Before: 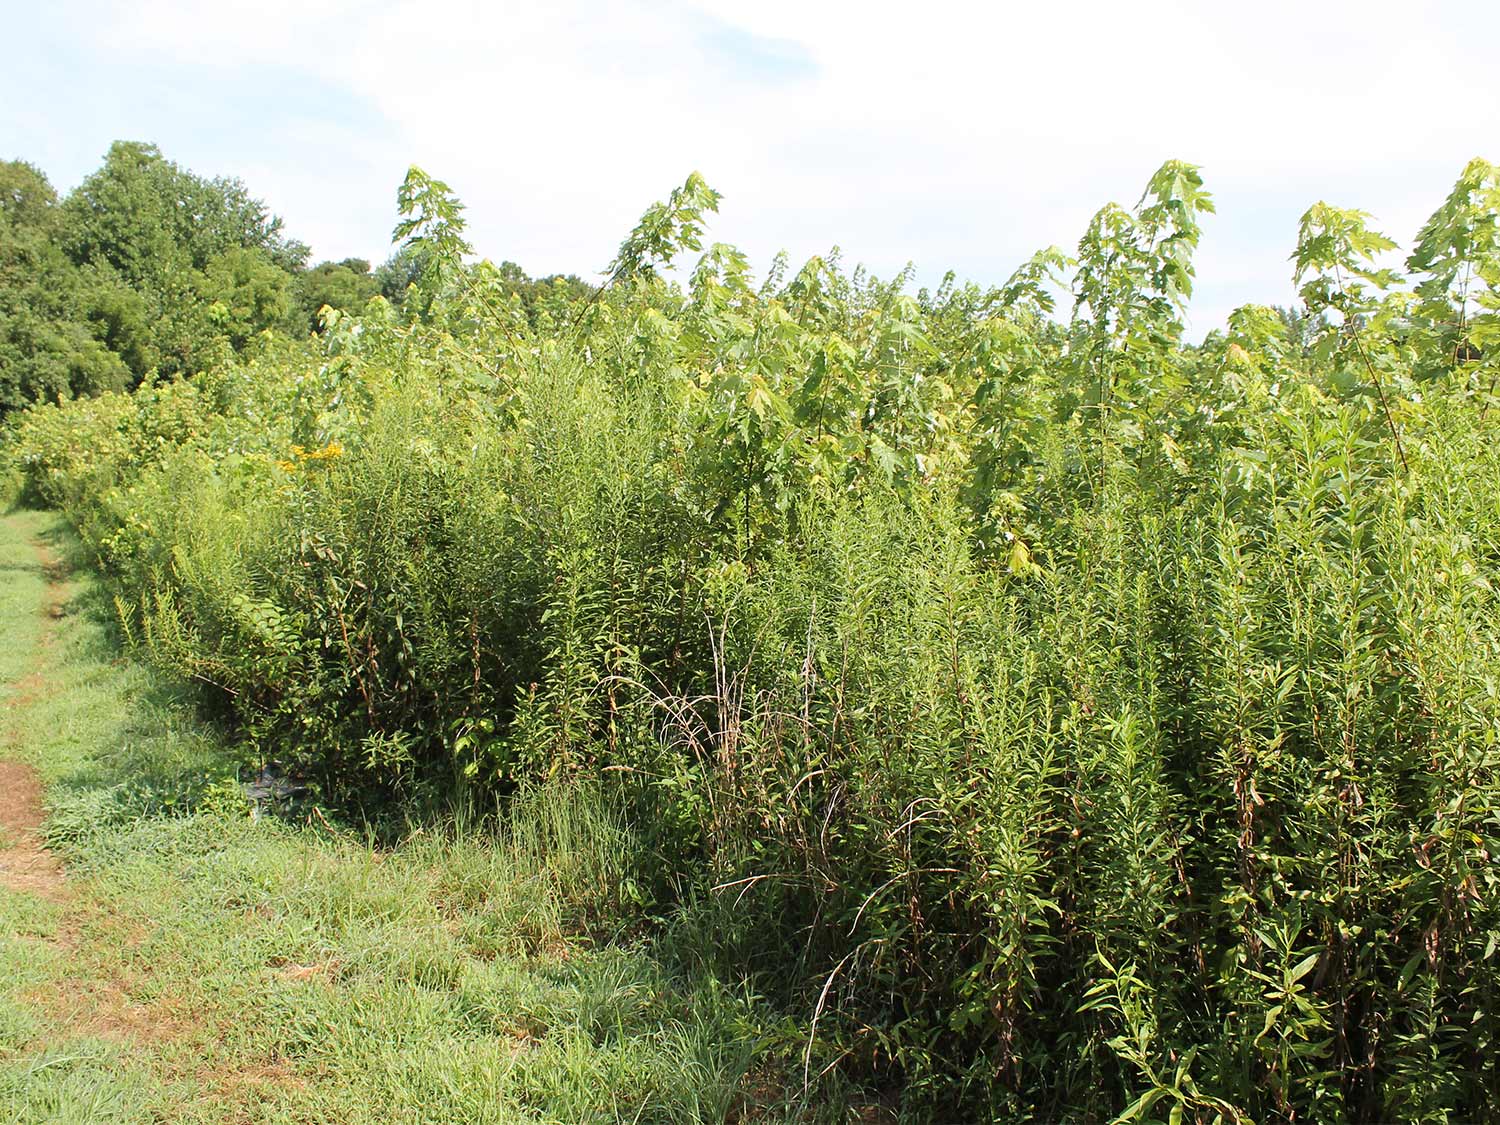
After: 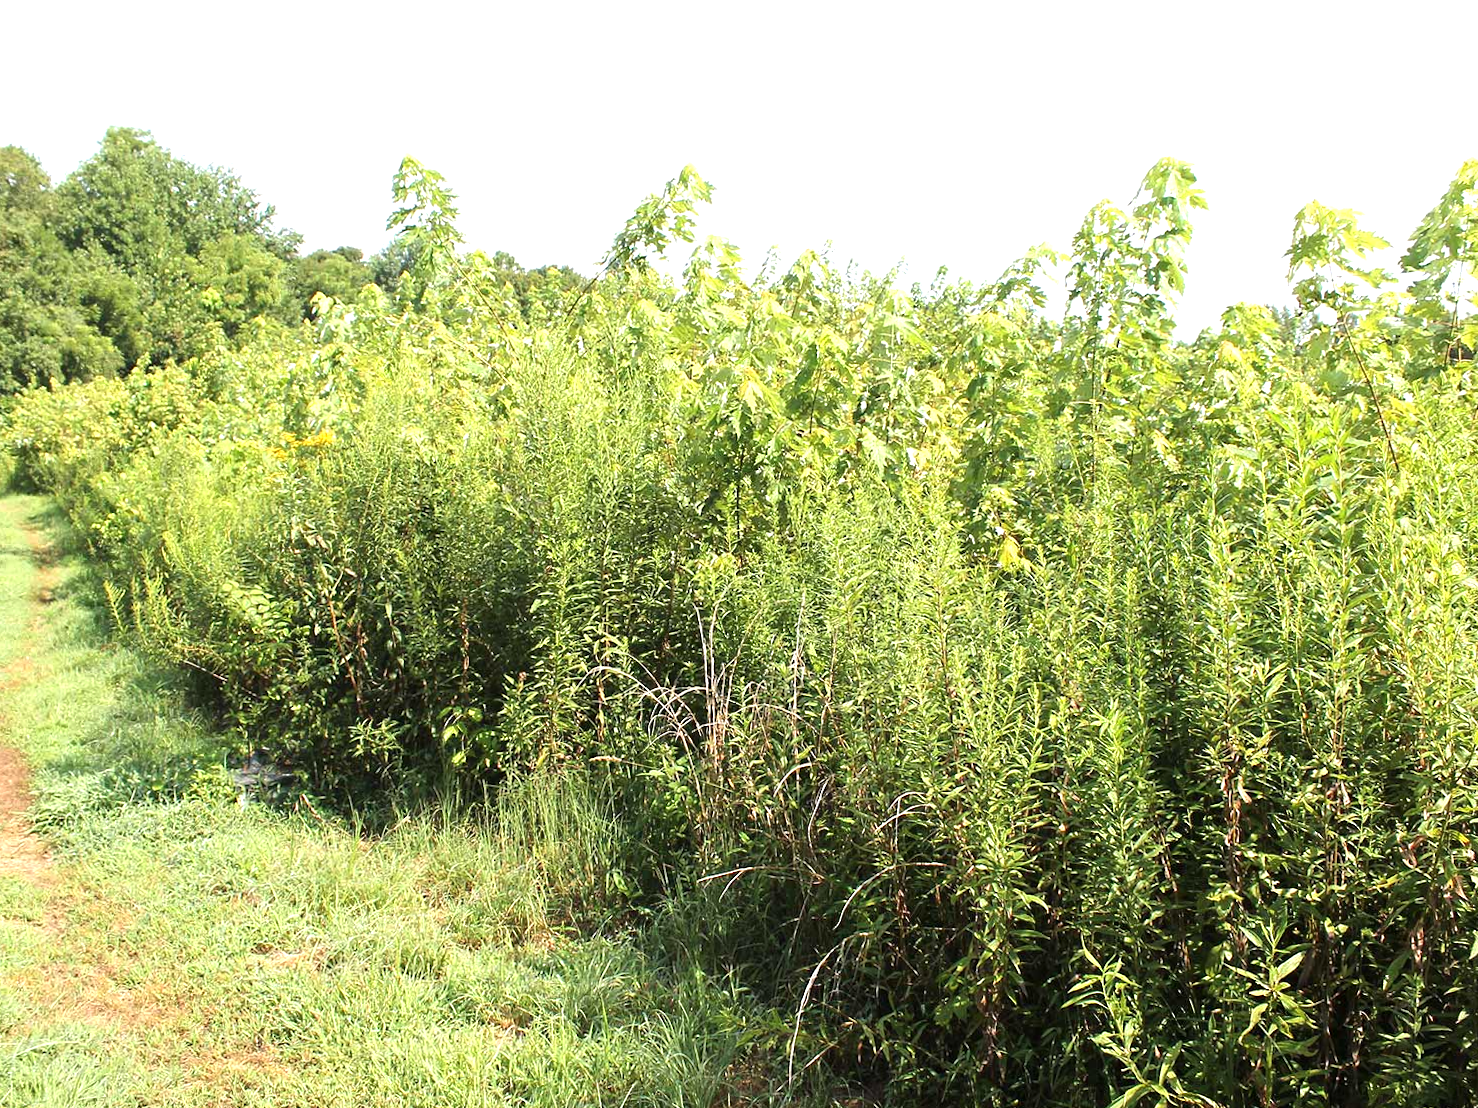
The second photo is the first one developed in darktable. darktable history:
crop and rotate: angle -0.63°
tone equalizer: -8 EV -0.718 EV, -7 EV -0.673 EV, -6 EV -0.561 EV, -5 EV -0.404 EV, -3 EV 0.398 EV, -2 EV 0.6 EV, -1 EV 0.682 EV, +0 EV 0.773 EV, smoothing diameter 24.96%, edges refinement/feathering 14.34, preserve details guided filter
